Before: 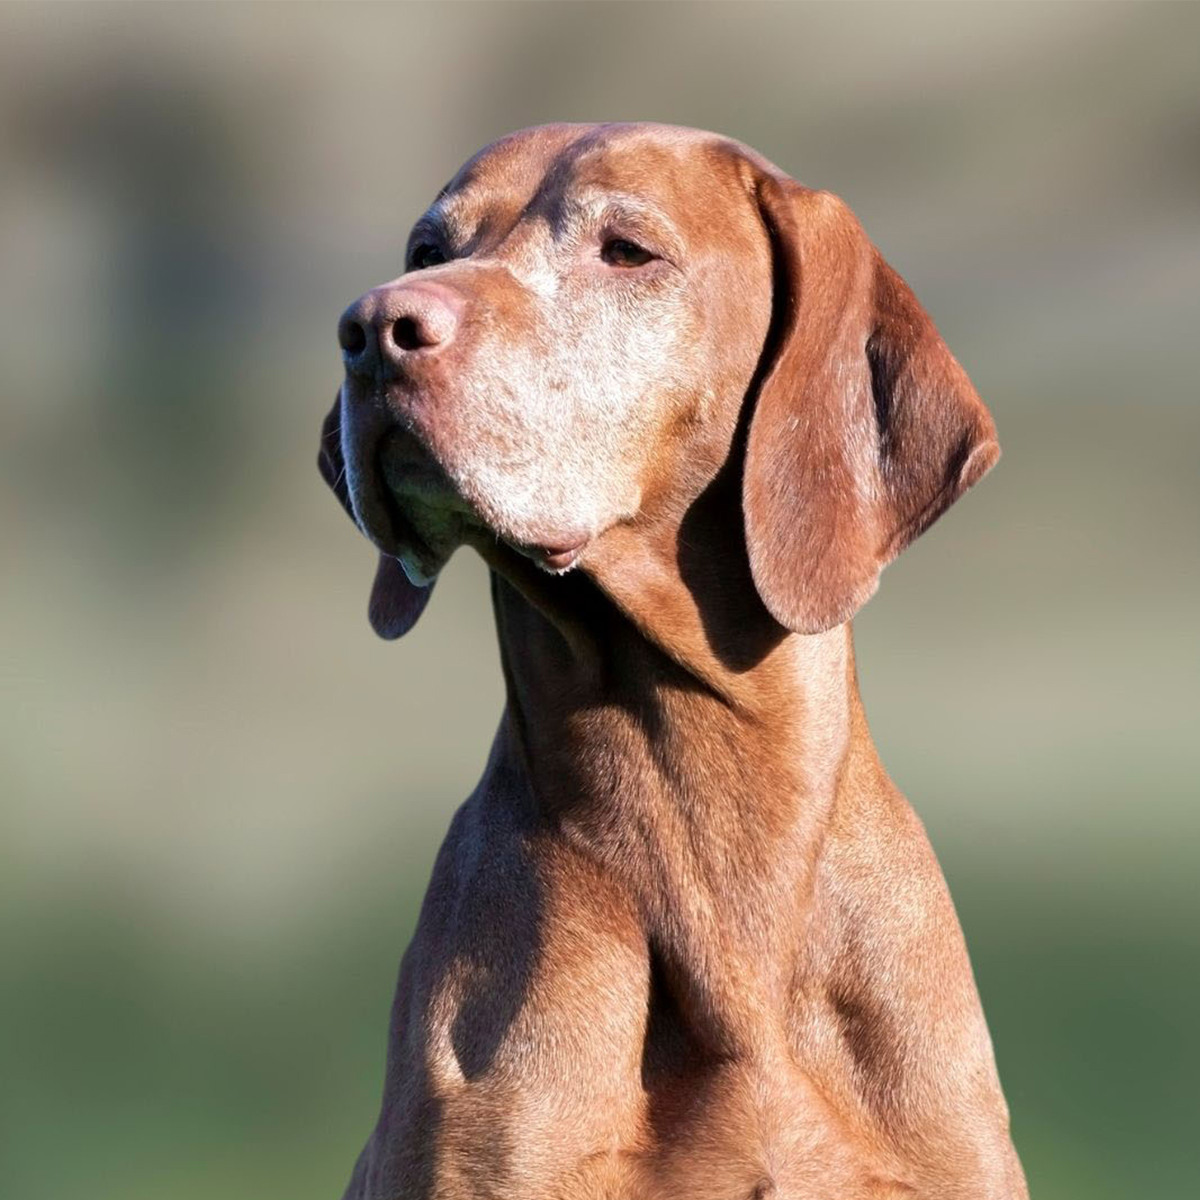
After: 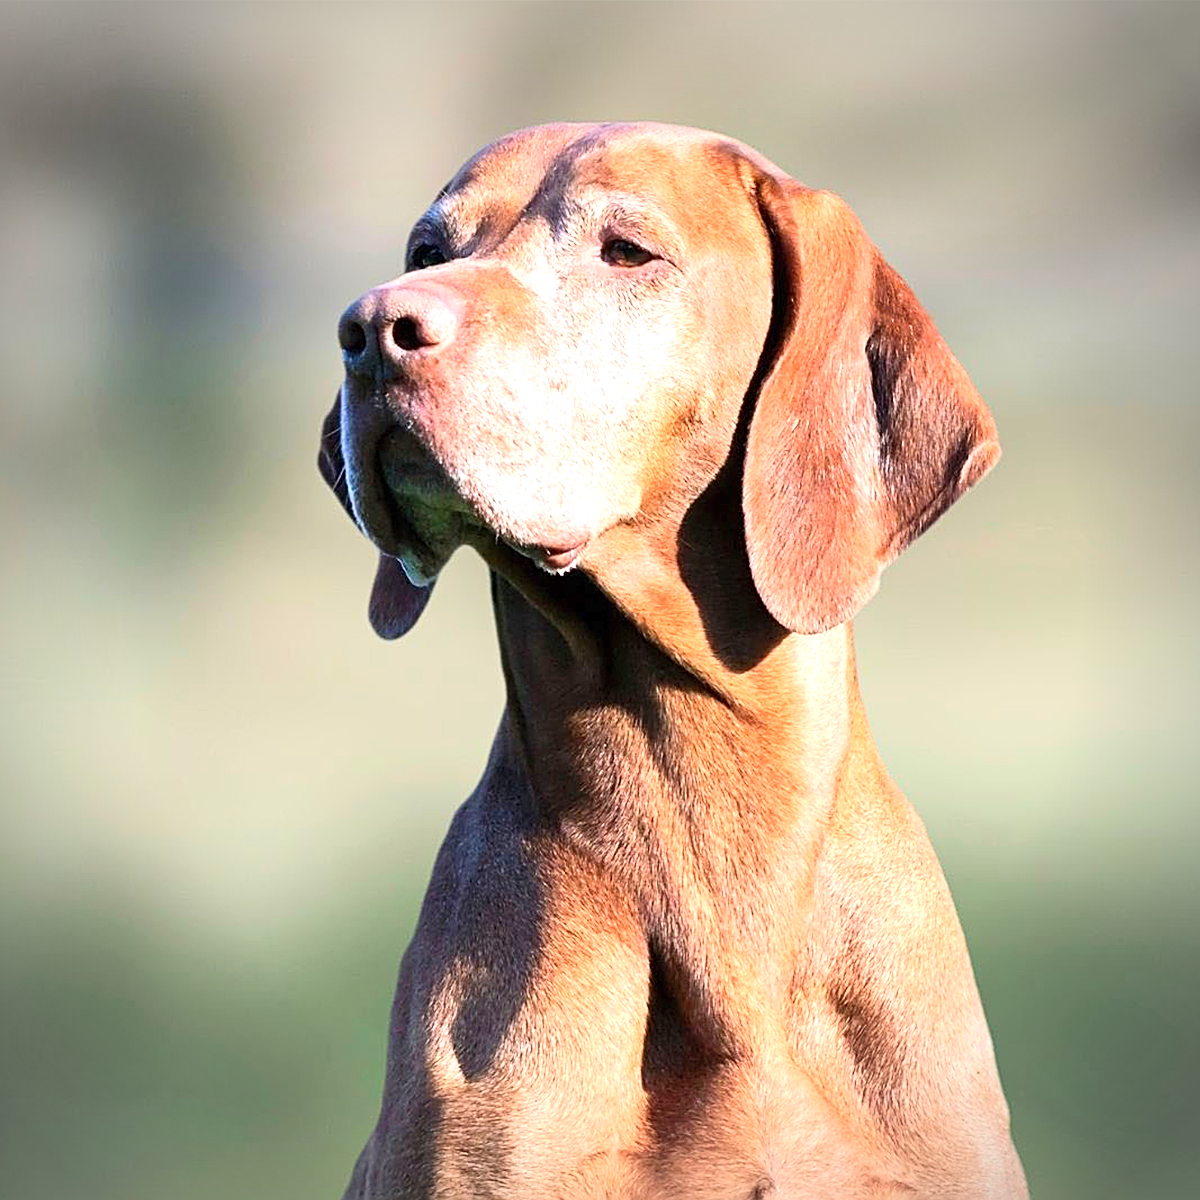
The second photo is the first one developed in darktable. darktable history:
sharpen: amount 0.75
vignetting: on, module defaults
exposure: exposure 0.6 EV, compensate highlight preservation false
contrast brightness saturation: contrast 0.2, brightness 0.16, saturation 0.22
